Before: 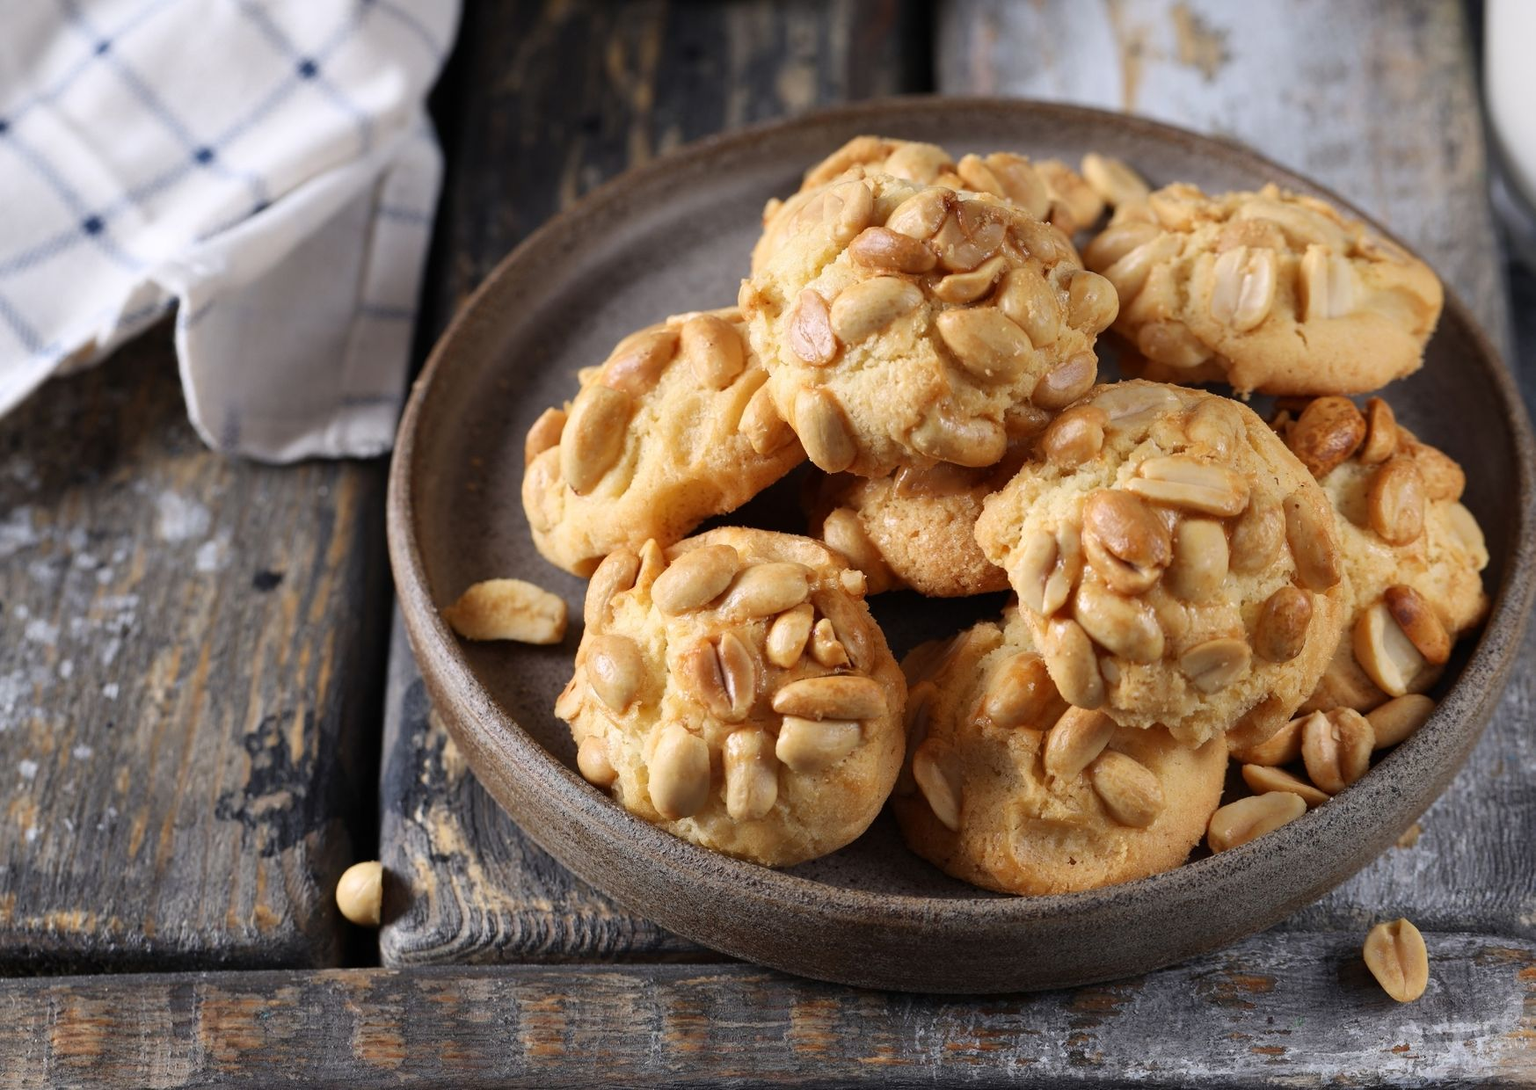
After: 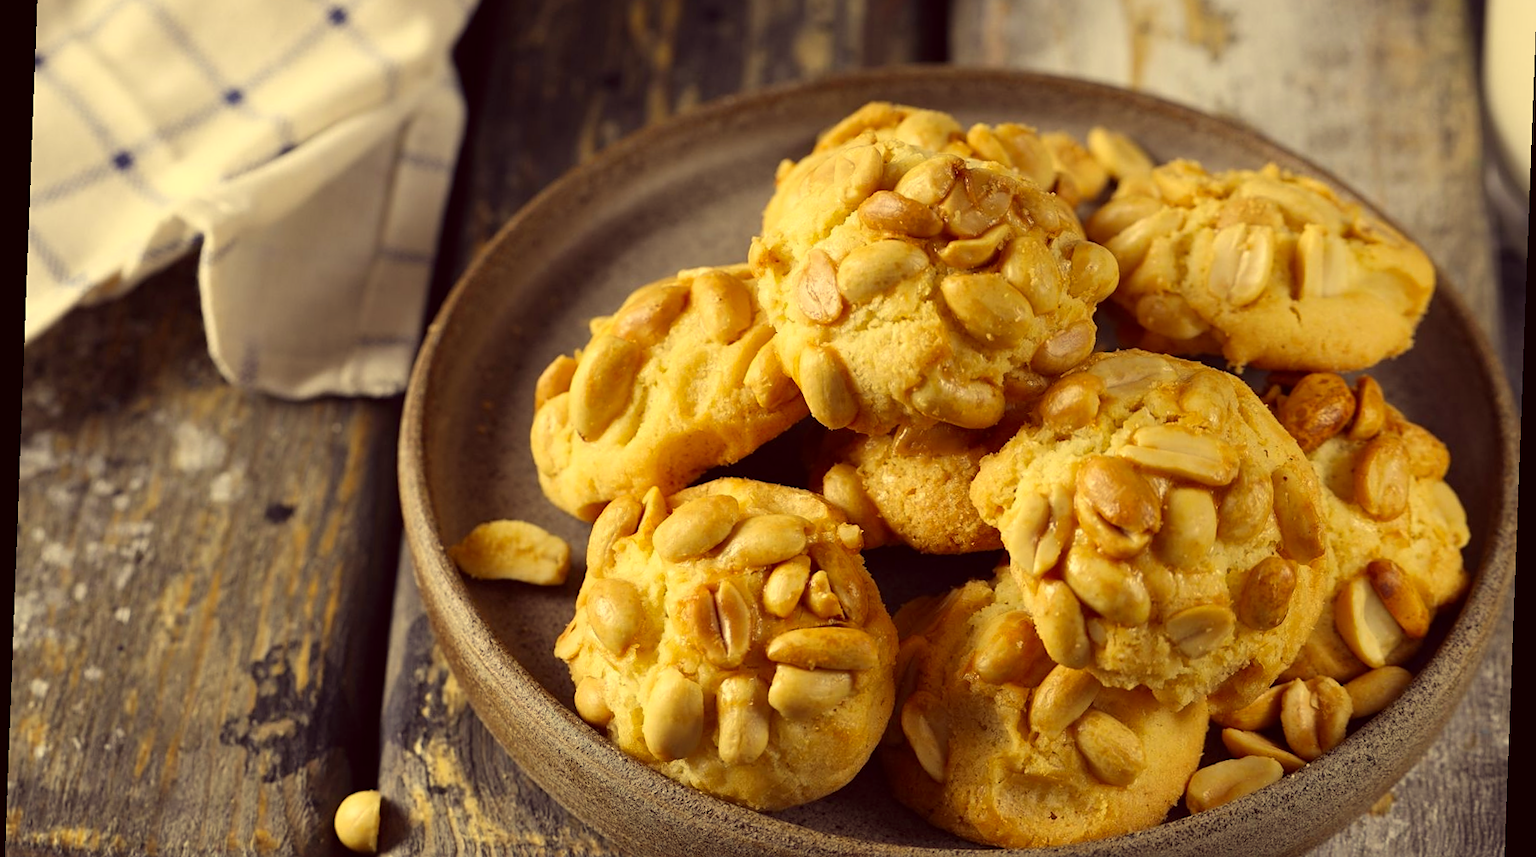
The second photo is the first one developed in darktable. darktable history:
color correction: highlights a* -0.482, highlights b* 40, shadows a* 9.8, shadows b* -0.161
crop: top 5.667%, bottom 17.637%
sharpen: amount 0.2
rotate and perspective: rotation 2.17°, automatic cropping off
